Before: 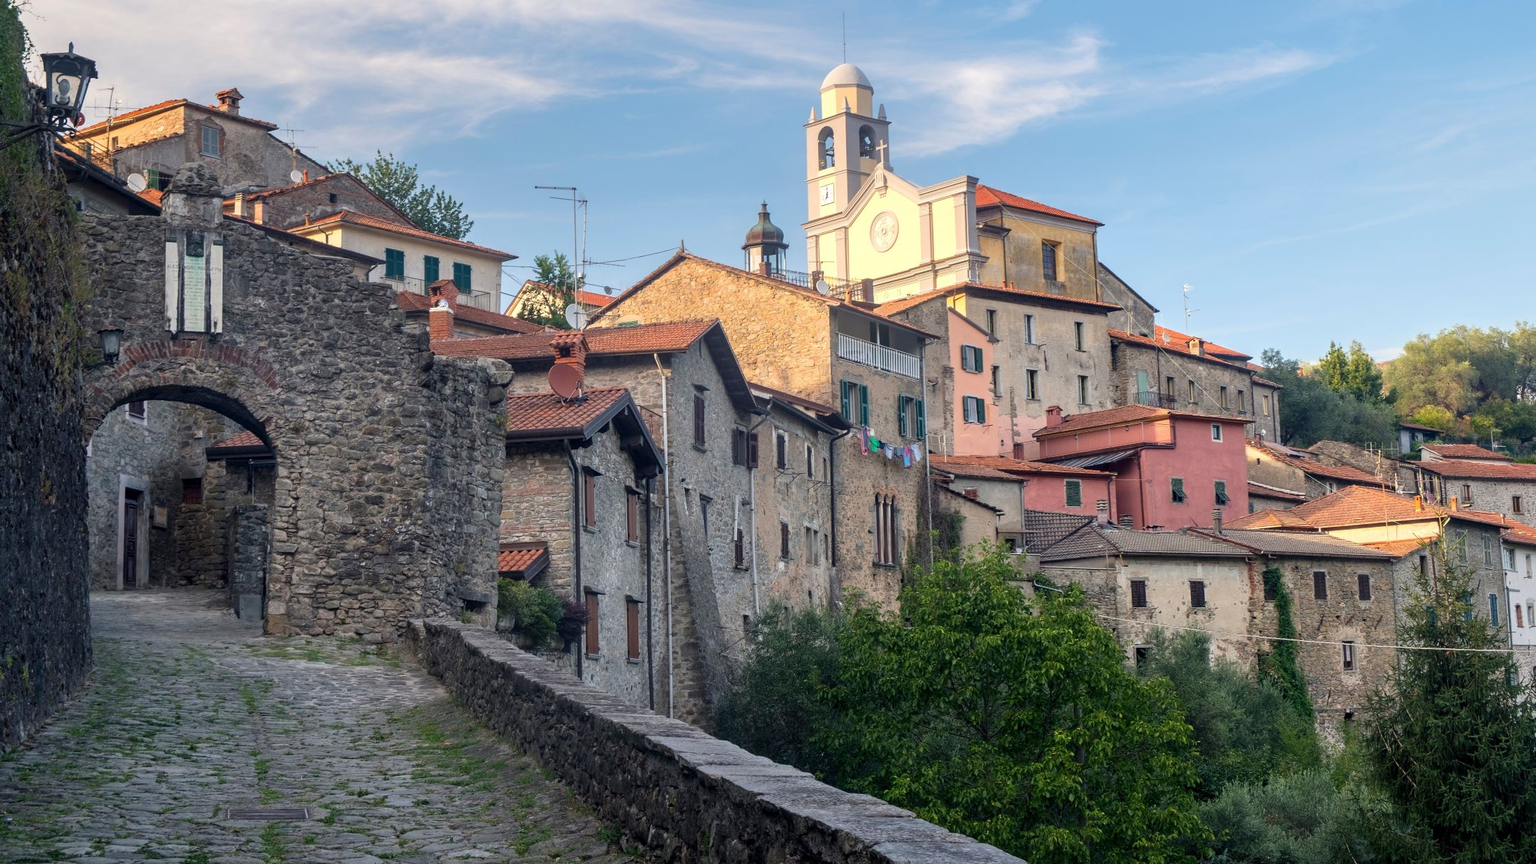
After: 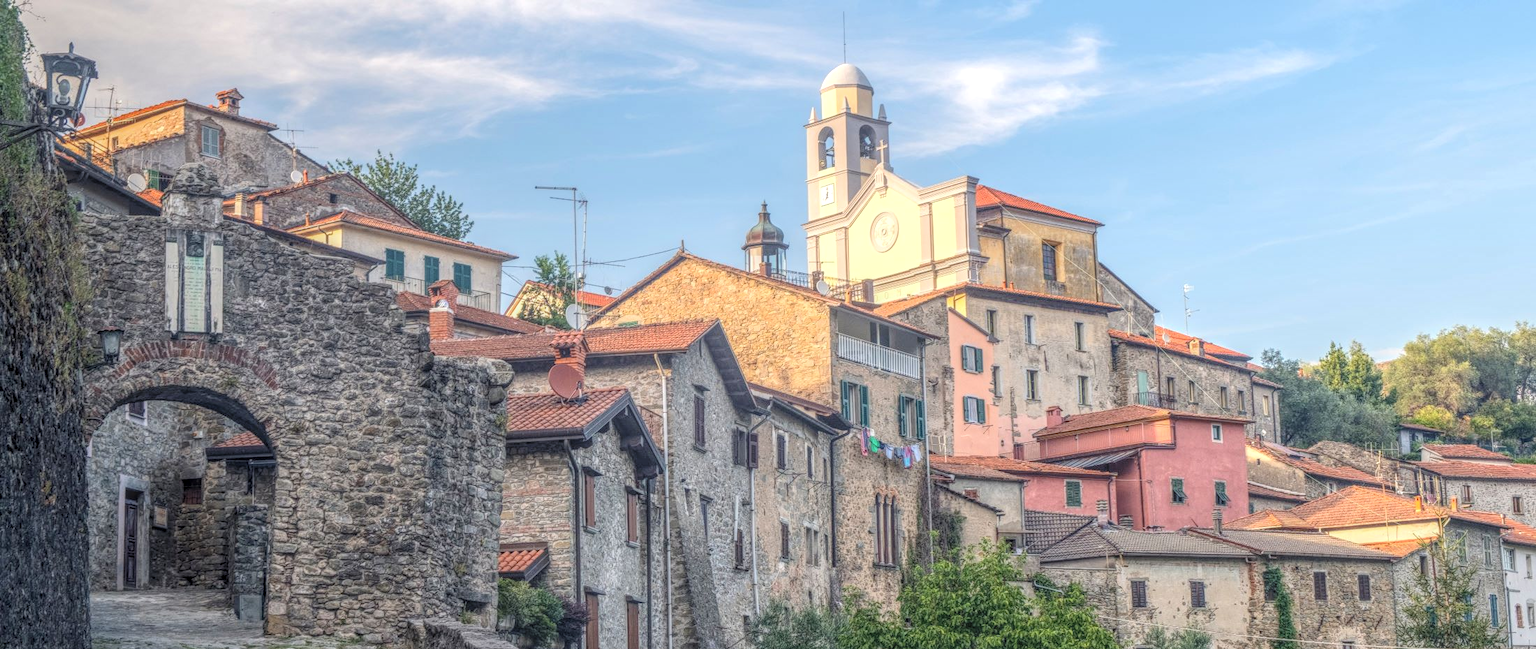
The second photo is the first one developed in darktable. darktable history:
local contrast: highlights 20%, shadows 25%, detail 201%, midtone range 0.2
contrast brightness saturation: contrast 0.143, brightness 0.225
crop: bottom 24.866%
